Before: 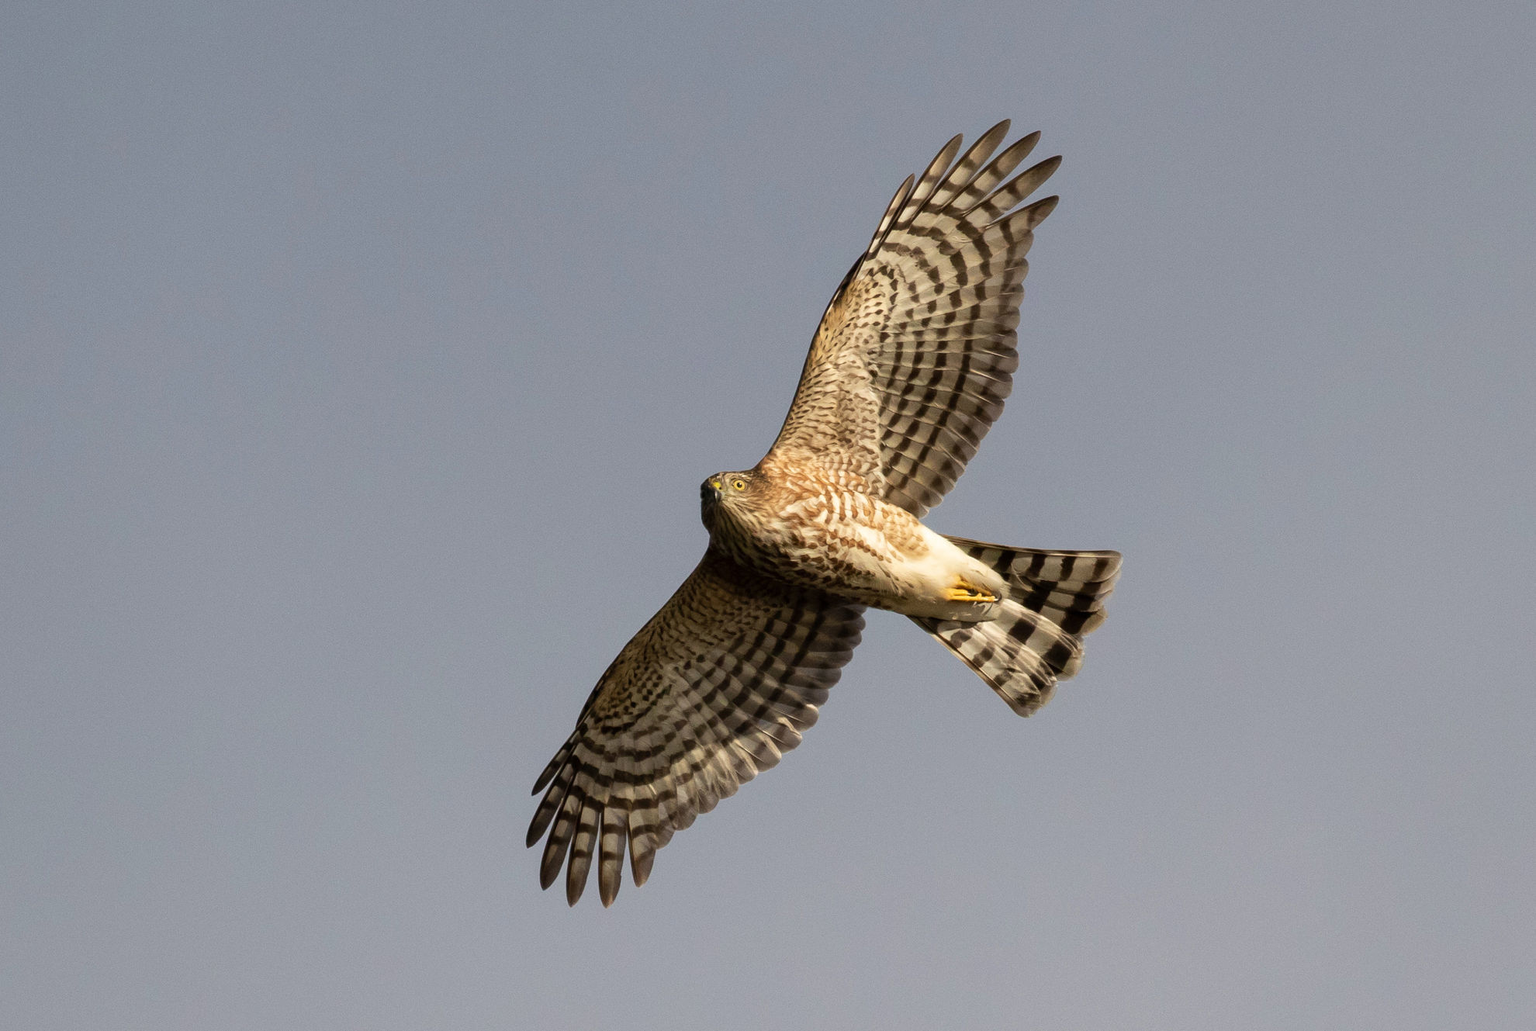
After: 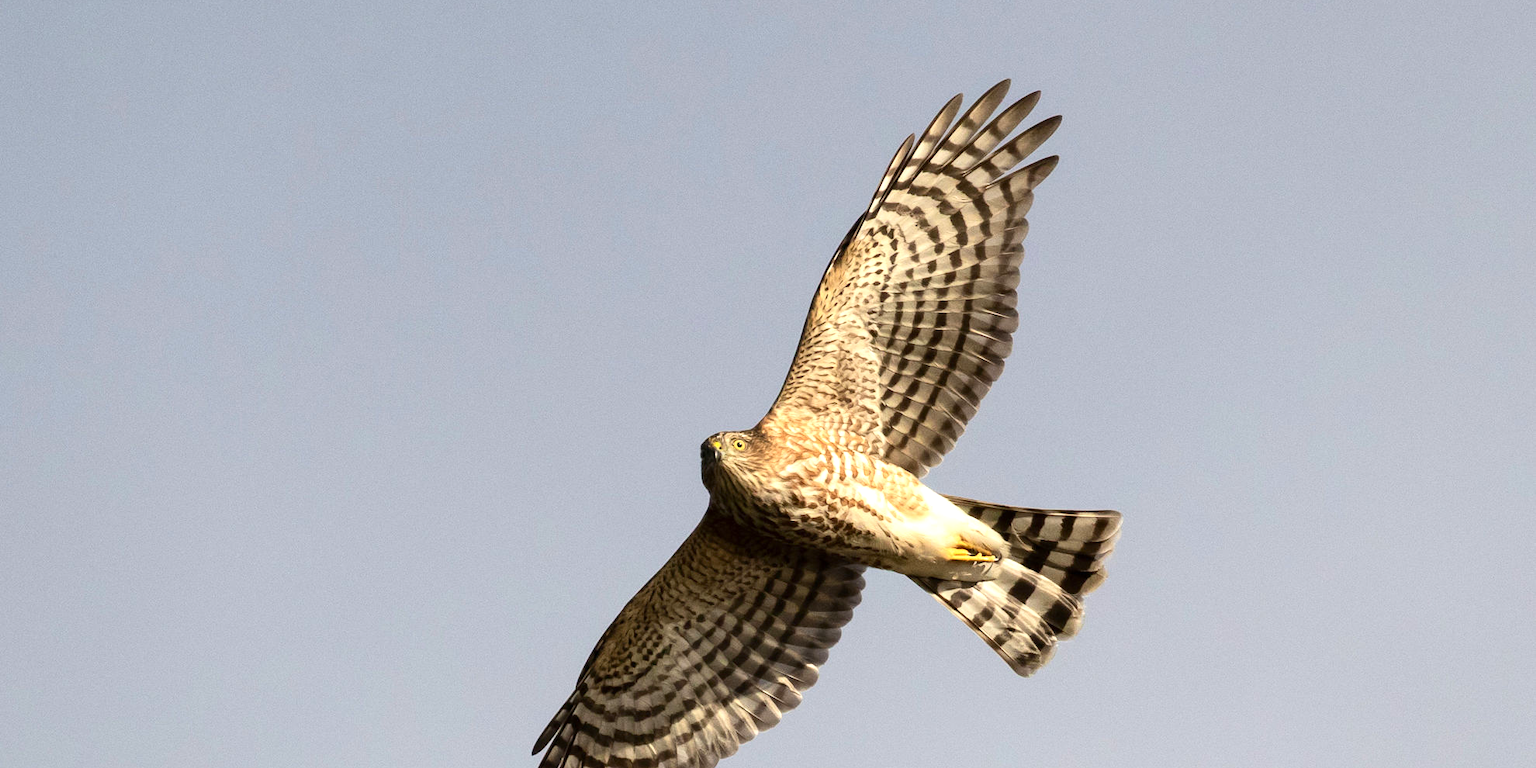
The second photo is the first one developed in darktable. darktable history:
contrast brightness saturation: contrast 0.139
crop: top 3.939%, bottom 21.486%
exposure: exposure 0.643 EV, compensate highlight preservation false
